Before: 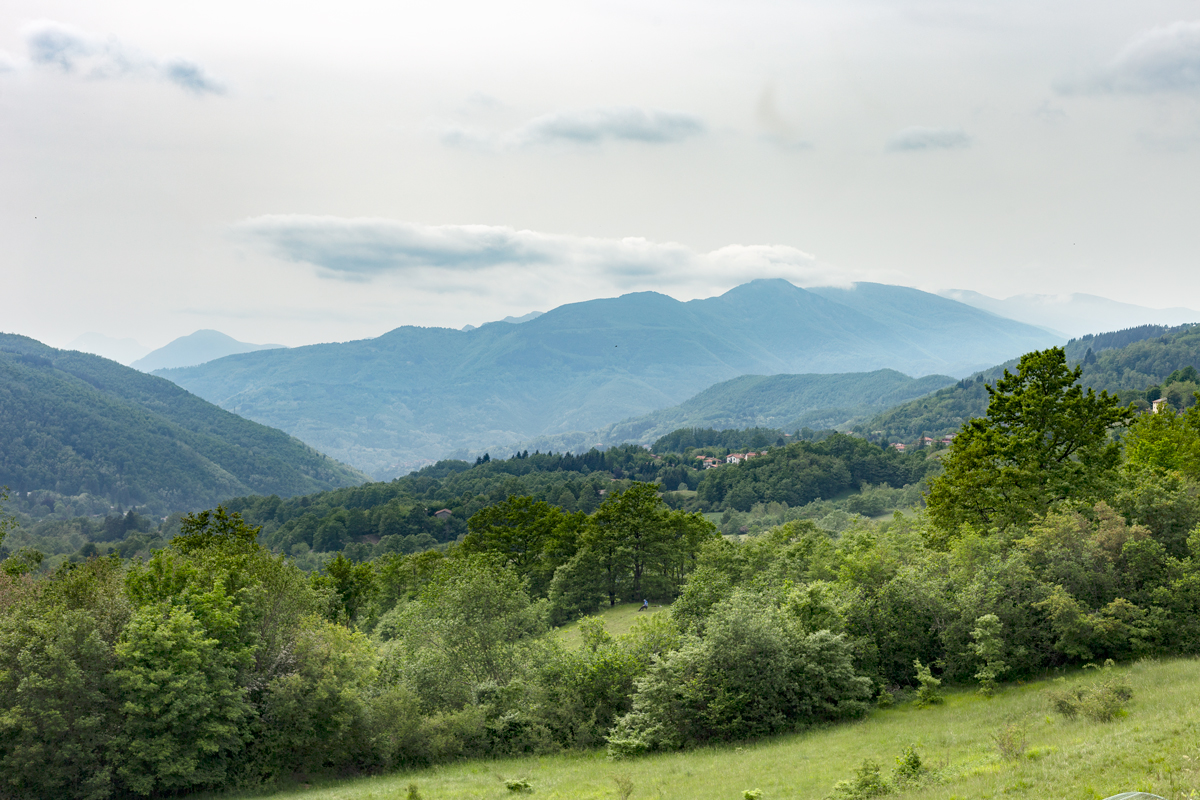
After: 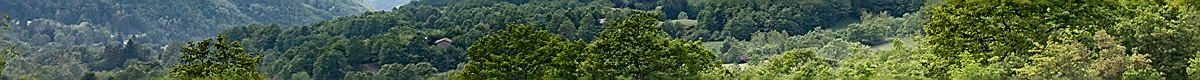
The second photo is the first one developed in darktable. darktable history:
contrast brightness saturation: contrast 0.15, brightness 0.05
haze removal: compatibility mode true, adaptive false
crop and rotate: top 59.084%, bottom 30.916%
sharpen: radius 1.4, amount 1.25, threshold 0.7
